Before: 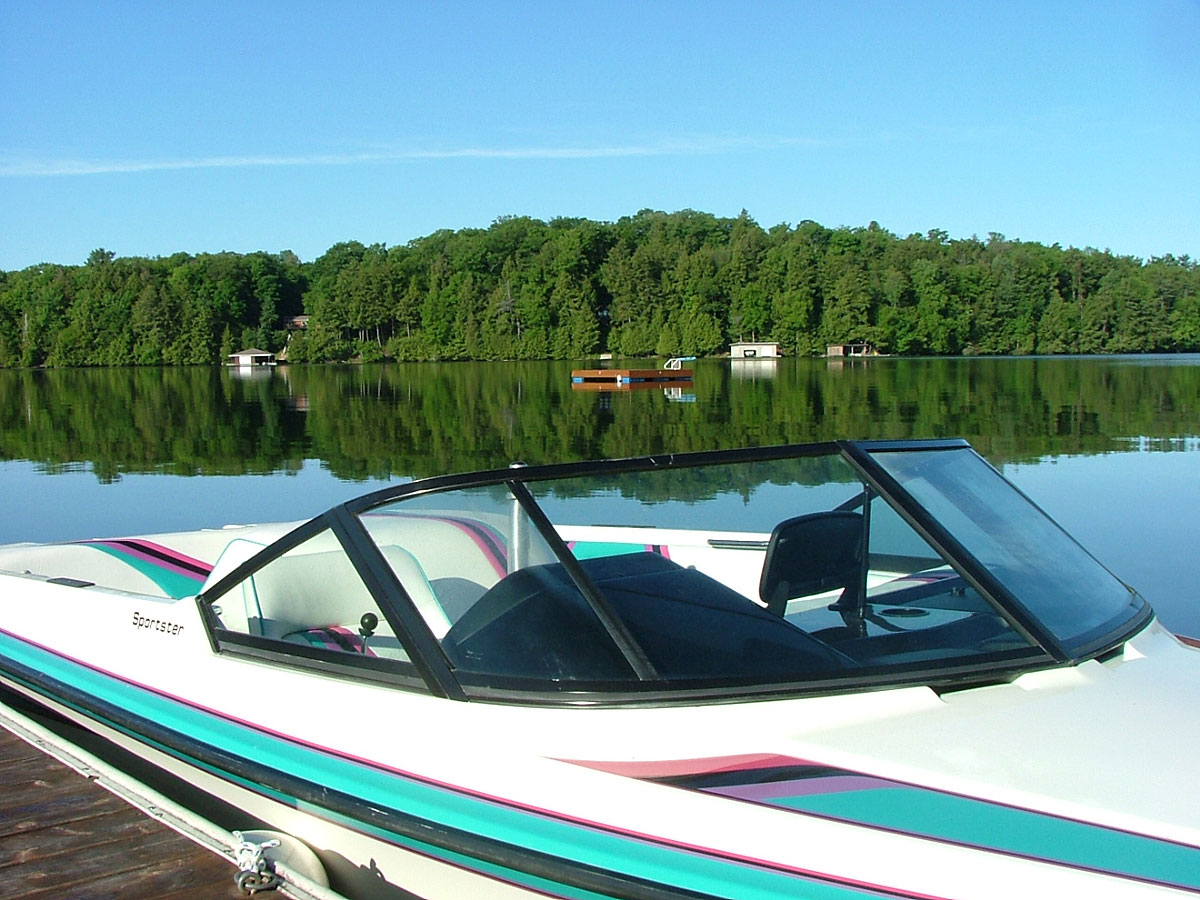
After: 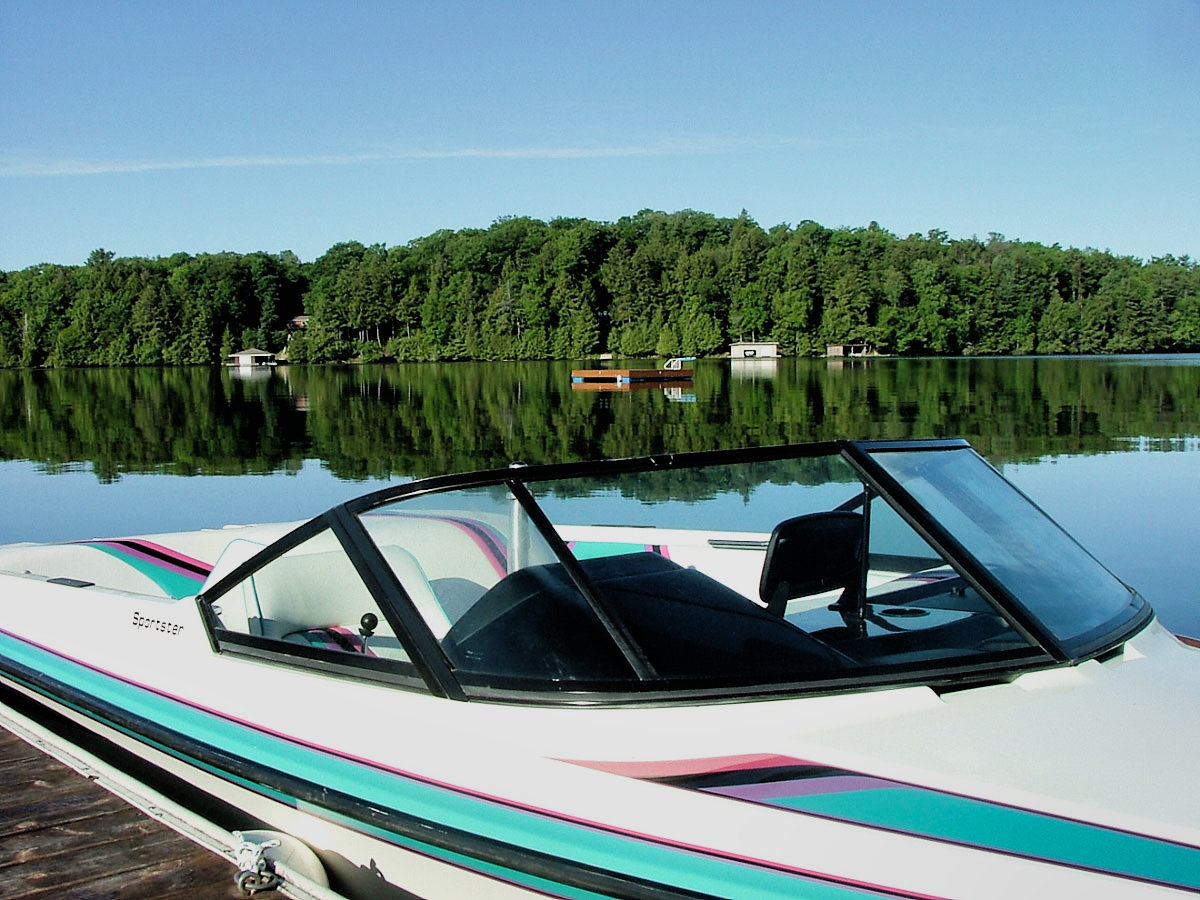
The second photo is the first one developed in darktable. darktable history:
filmic rgb: black relative exposure -5 EV, hardness 2.88, contrast 1.3, highlights saturation mix -30%
shadows and highlights: low approximation 0.01, soften with gaussian
